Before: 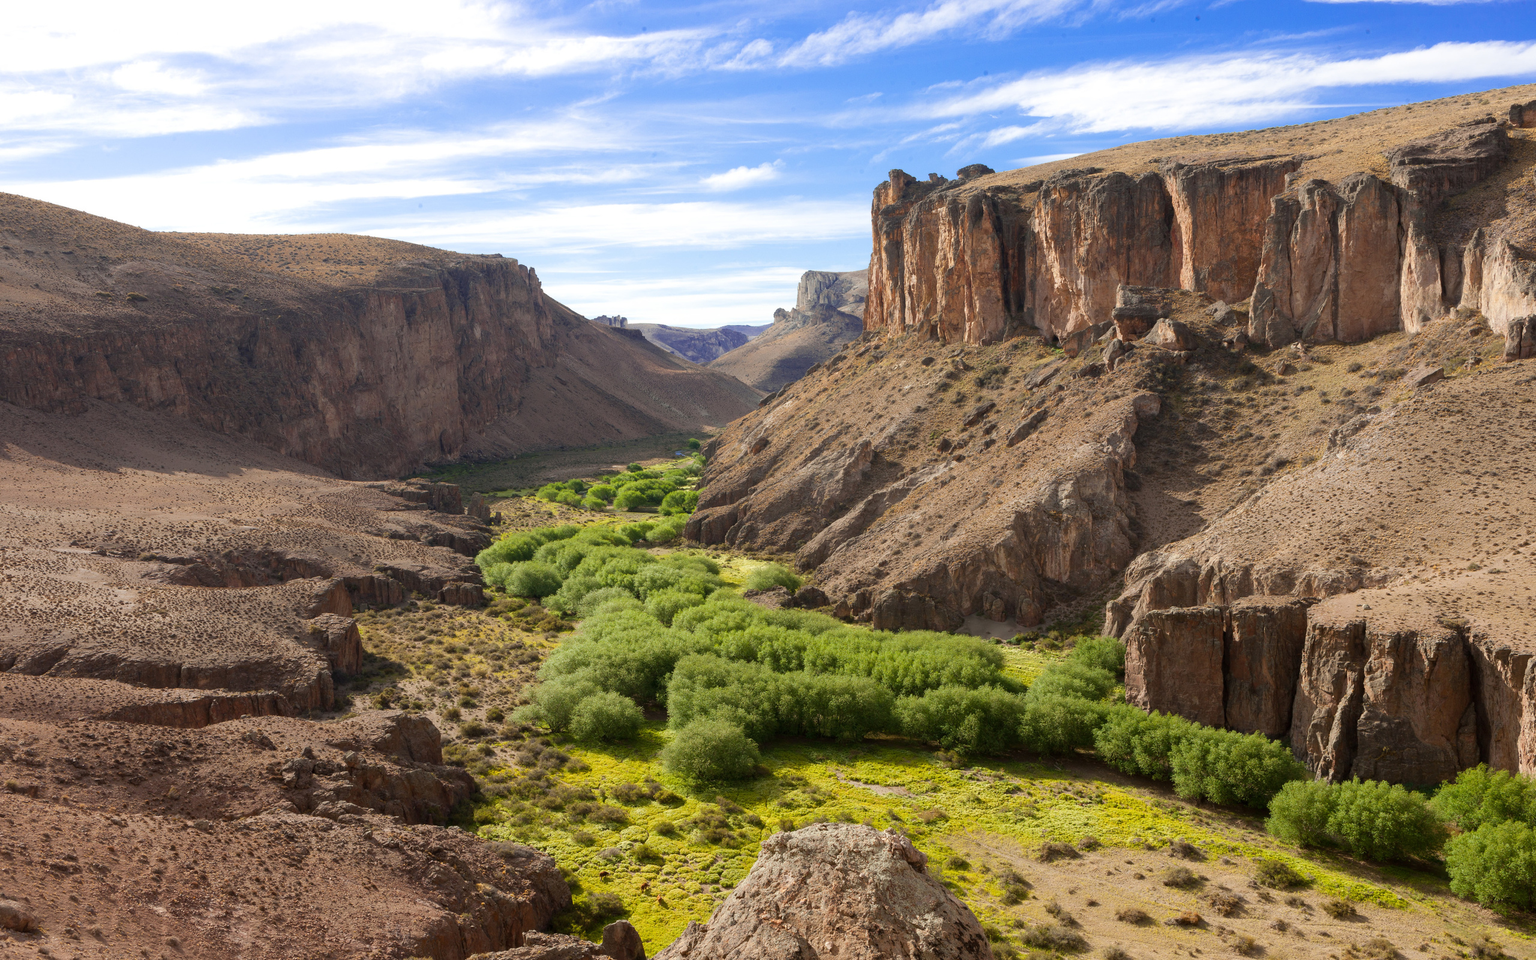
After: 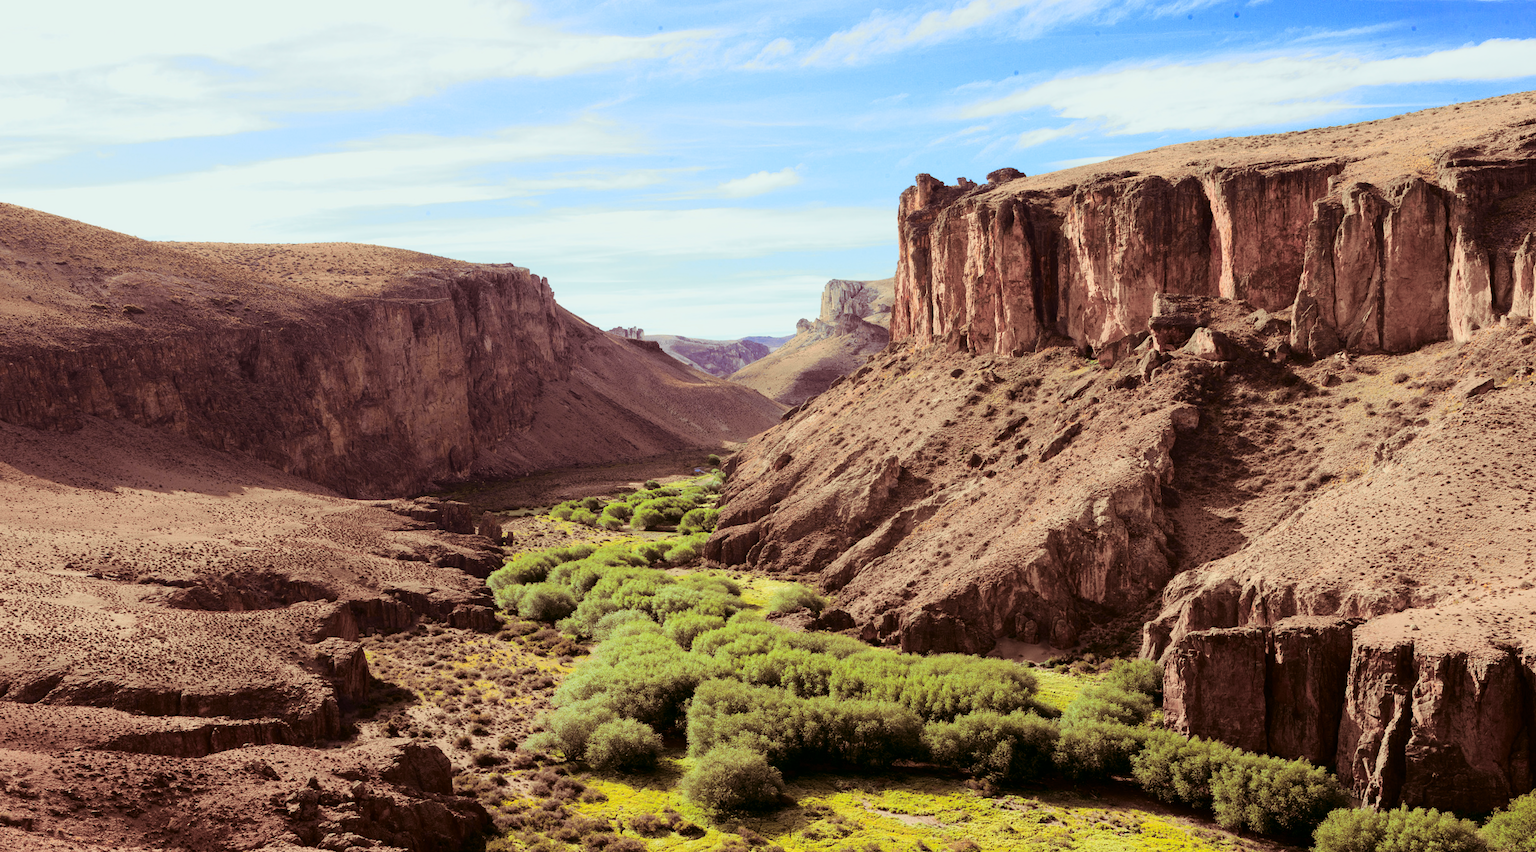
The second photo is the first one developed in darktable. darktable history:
split-toning: highlights › hue 180°
tone curve: curves: ch0 [(0, 0.006) (0.184, 0.117) (0.405, 0.46) (0.456, 0.528) (0.634, 0.728) (0.877, 0.89) (0.984, 0.935)]; ch1 [(0, 0) (0.443, 0.43) (0.492, 0.489) (0.566, 0.579) (0.595, 0.625) (0.608, 0.667) (0.65, 0.729) (1, 1)]; ch2 [(0, 0) (0.33, 0.301) (0.421, 0.443) (0.447, 0.489) (0.492, 0.498) (0.537, 0.583) (0.586, 0.591) (0.663, 0.686) (1, 1)], color space Lab, independent channels, preserve colors none
crop and rotate: angle 0.2°, left 0.275%, right 3.127%, bottom 14.18%
